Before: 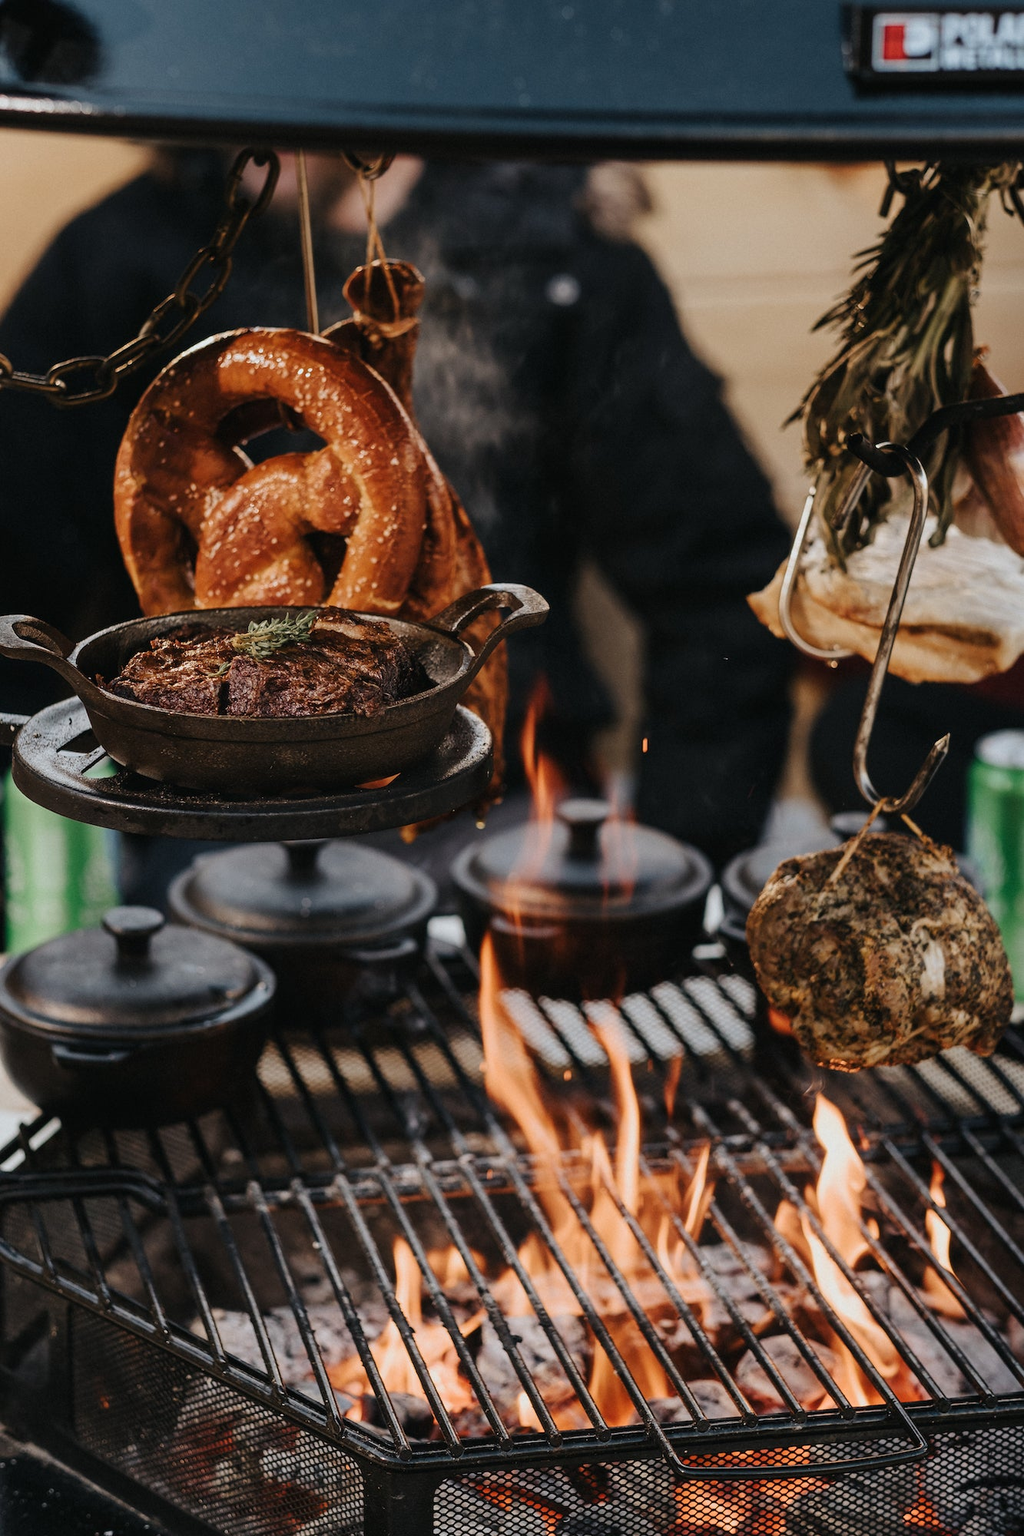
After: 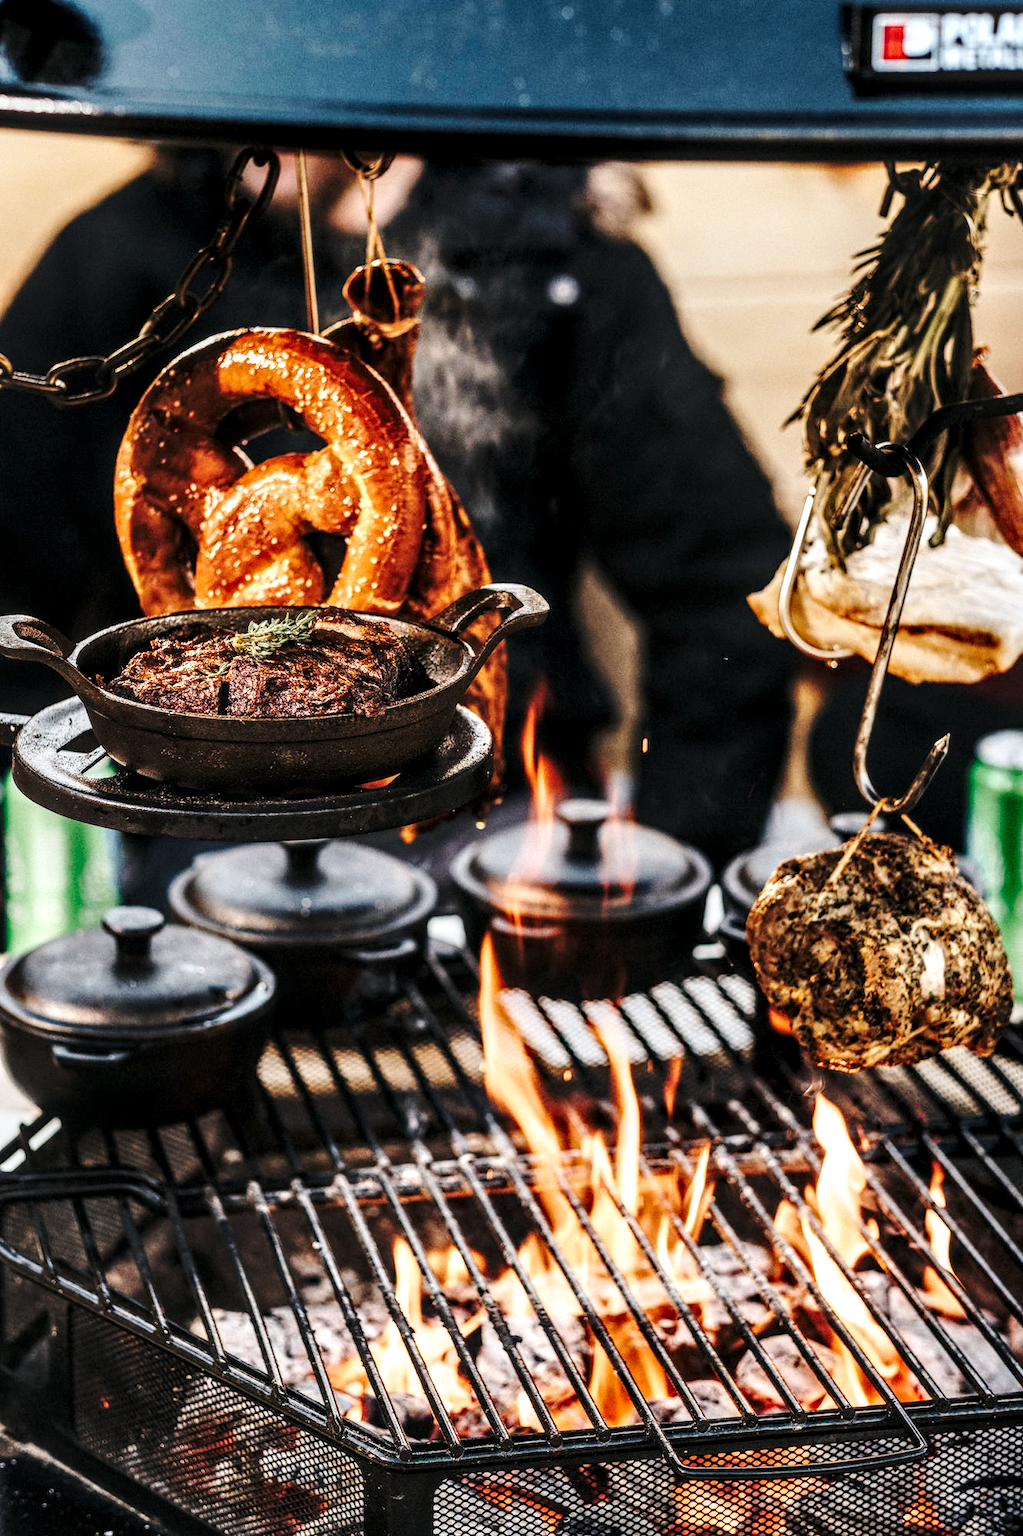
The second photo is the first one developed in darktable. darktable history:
base curve: curves: ch0 [(0, 0) (0.032, 0.037) (0.105, 0.228) (0.435, 0.76) (0.856, 0.983) (1, 1)], preserve colors none
local contrast: detail 160%
